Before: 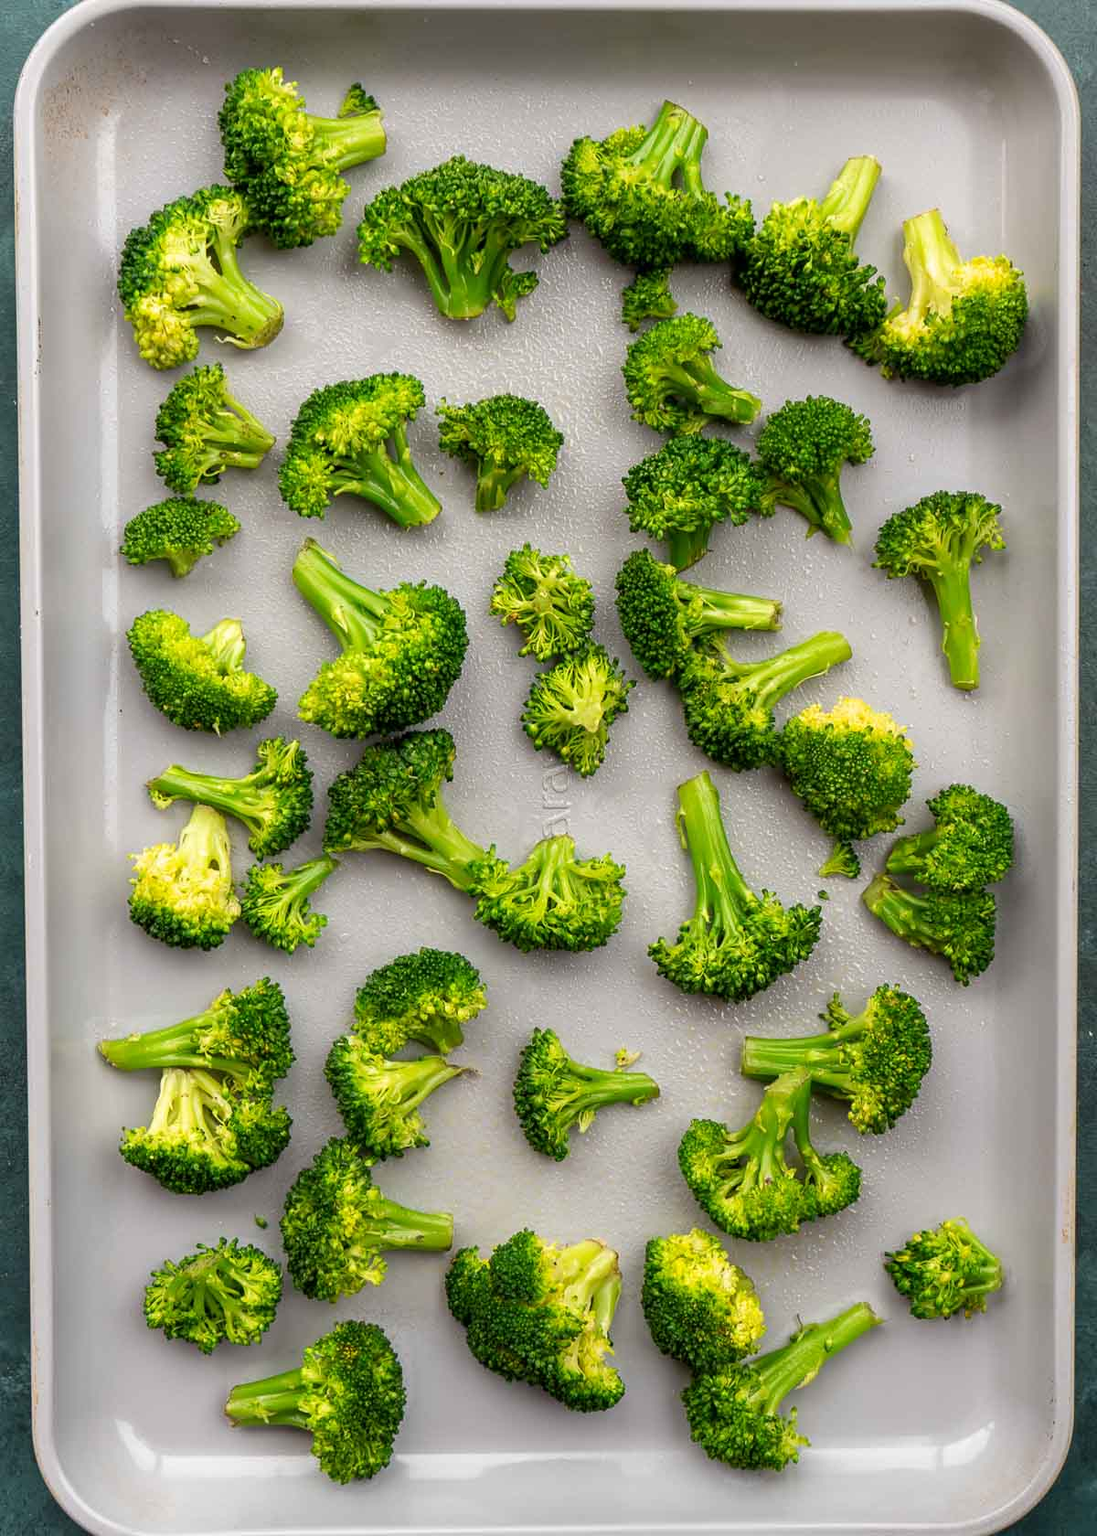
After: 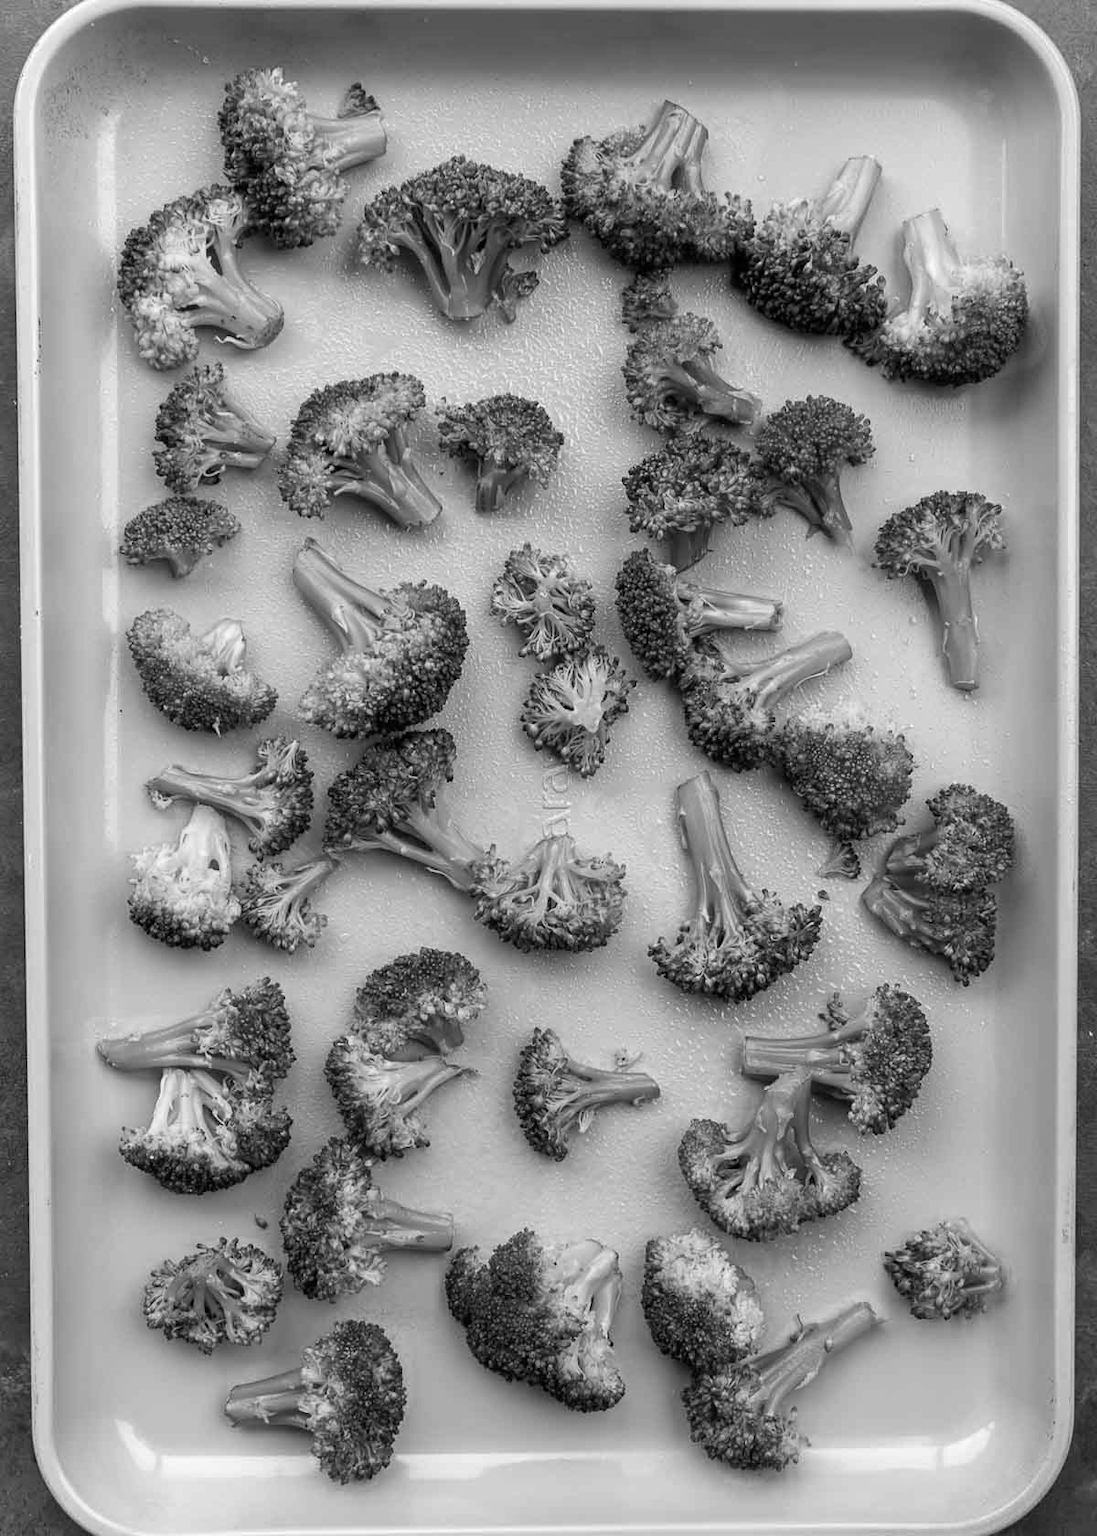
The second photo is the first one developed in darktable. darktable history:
color calibration: output gray [0.21, 0.42, 0.37, 0], illuminant as shot in camera, x 0.378, y 0.393, temperature 4178.59 K
